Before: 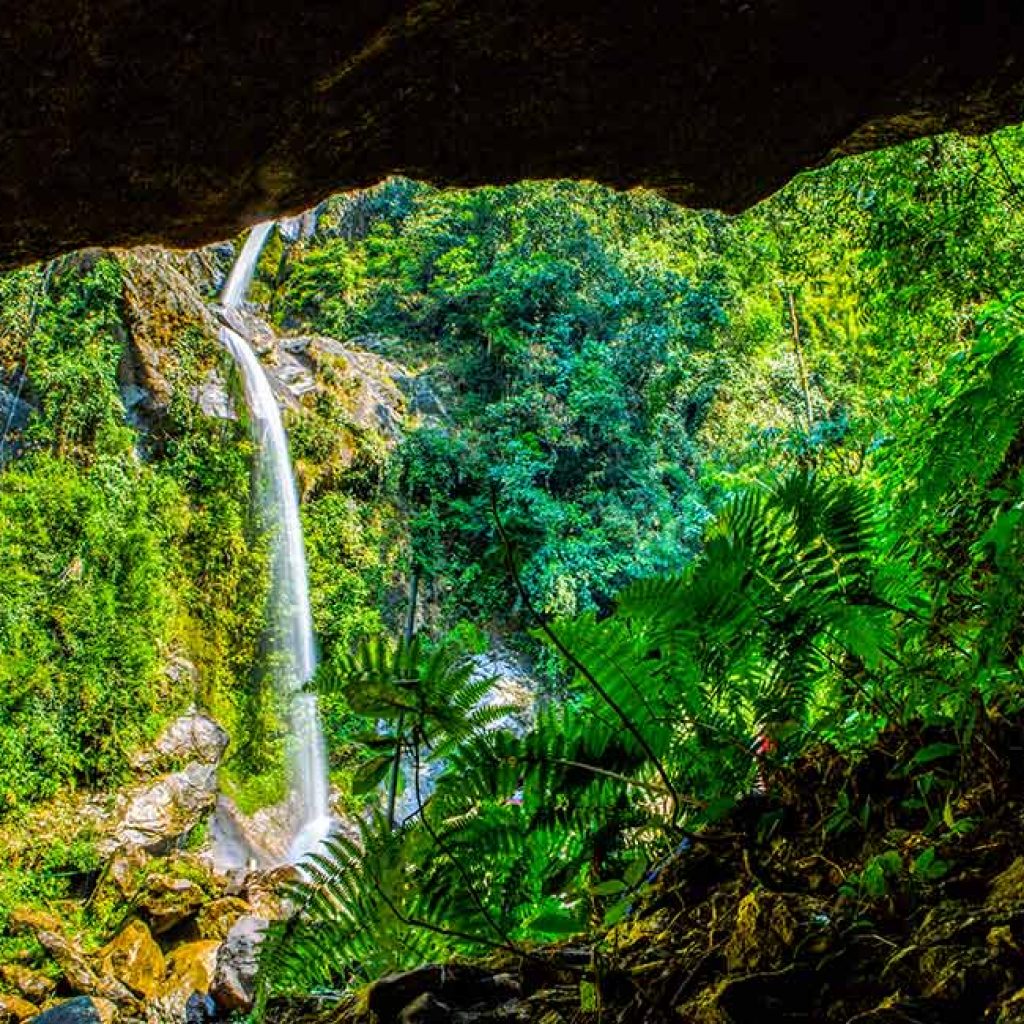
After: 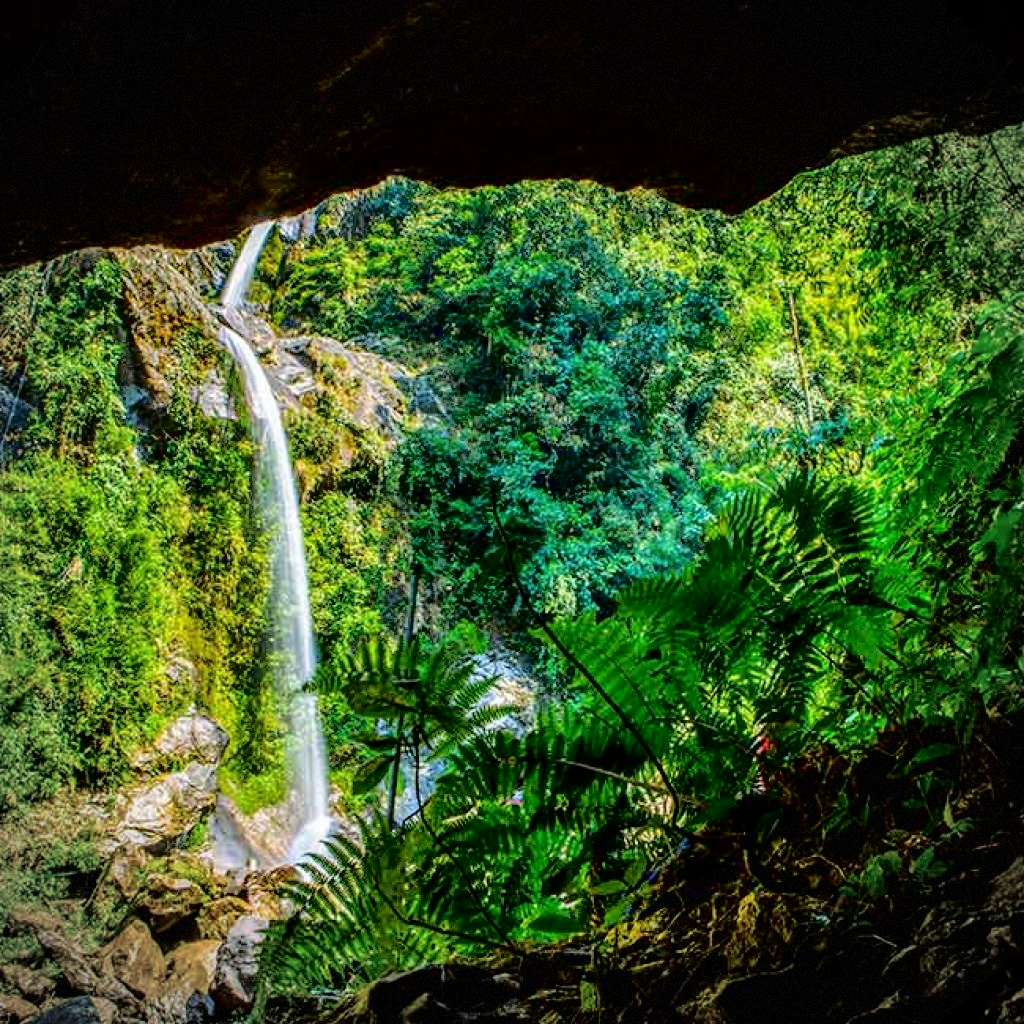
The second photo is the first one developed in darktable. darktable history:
vignetting: dithering 8-bit output, unbound false
fill light: exposure -2 EV, width 8.6
